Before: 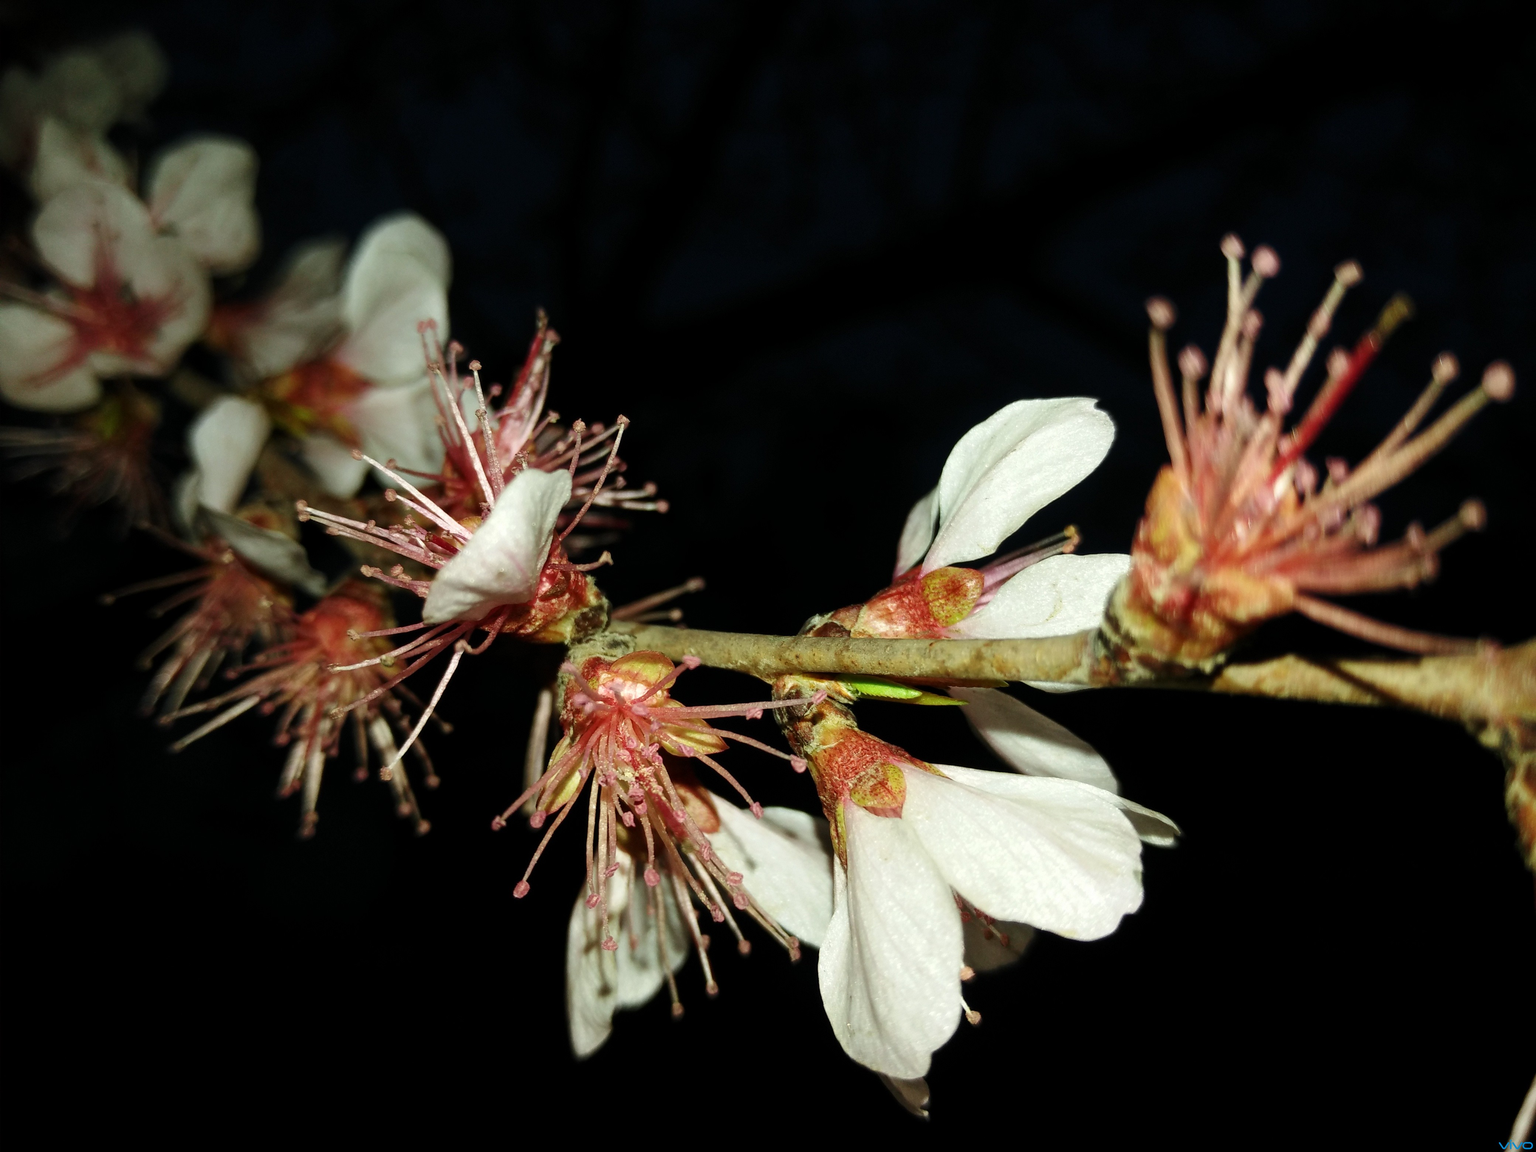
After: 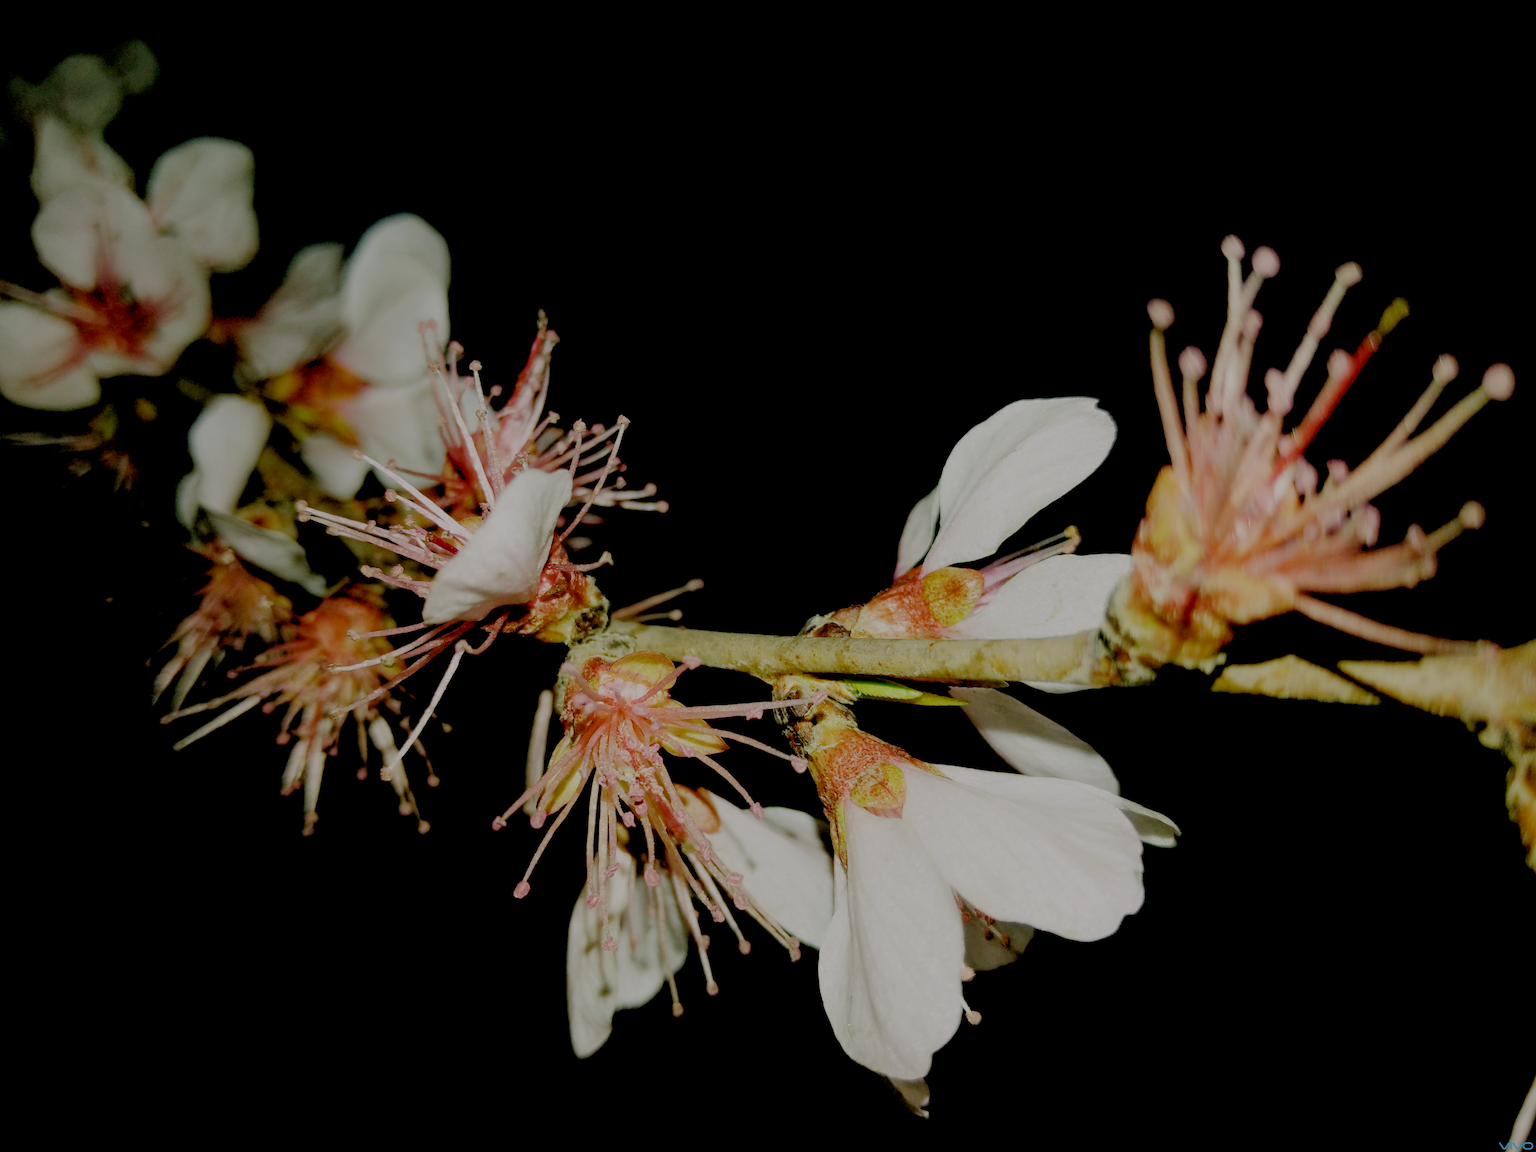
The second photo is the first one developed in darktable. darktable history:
rgb levels: levels [[0.01, 0.419, 0.839], [0, 0.5, 1], [0, 0.5, 1]]
color balance rgb: shadows lift › chroma 2%, shadows lift › hue 217.2°, power › chroma 0.25%, power › hue 60°, highlights gain › chroma 1.5%, highlights gain › hue 309.6°, global offset › luminance -0.25%, perceptual saturation grading › global saturation 15%, global vibrance 15%
filmic rgb: white relative exposure 8 EV, threshold 3 EV, structure ↔ texture 100%, target black luminance 0%, hardness 2.44, latitude 76.53%, contrast 0.562, shadows ↔ highlights balance 0%, preserve chrominance no, color science v4 (2020), iterations of high-quality reconstruction 10, type of noise poissonian, enable highlight reconstruction true
exposure: exposure -0.01 EV, compensate highlight preservation false
